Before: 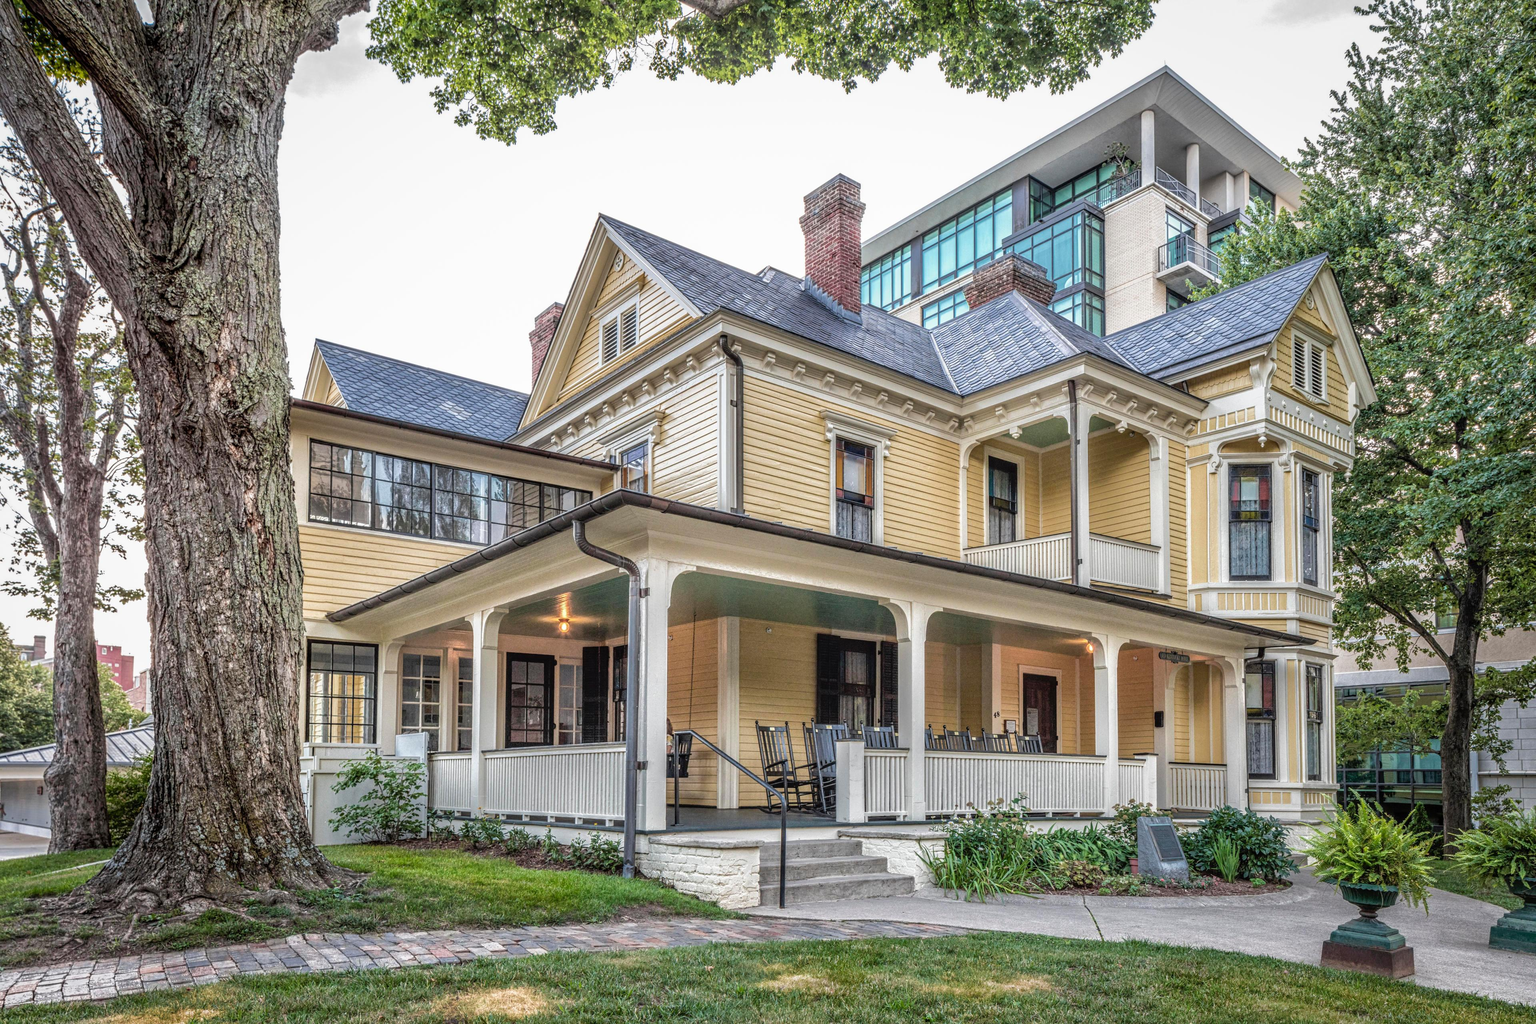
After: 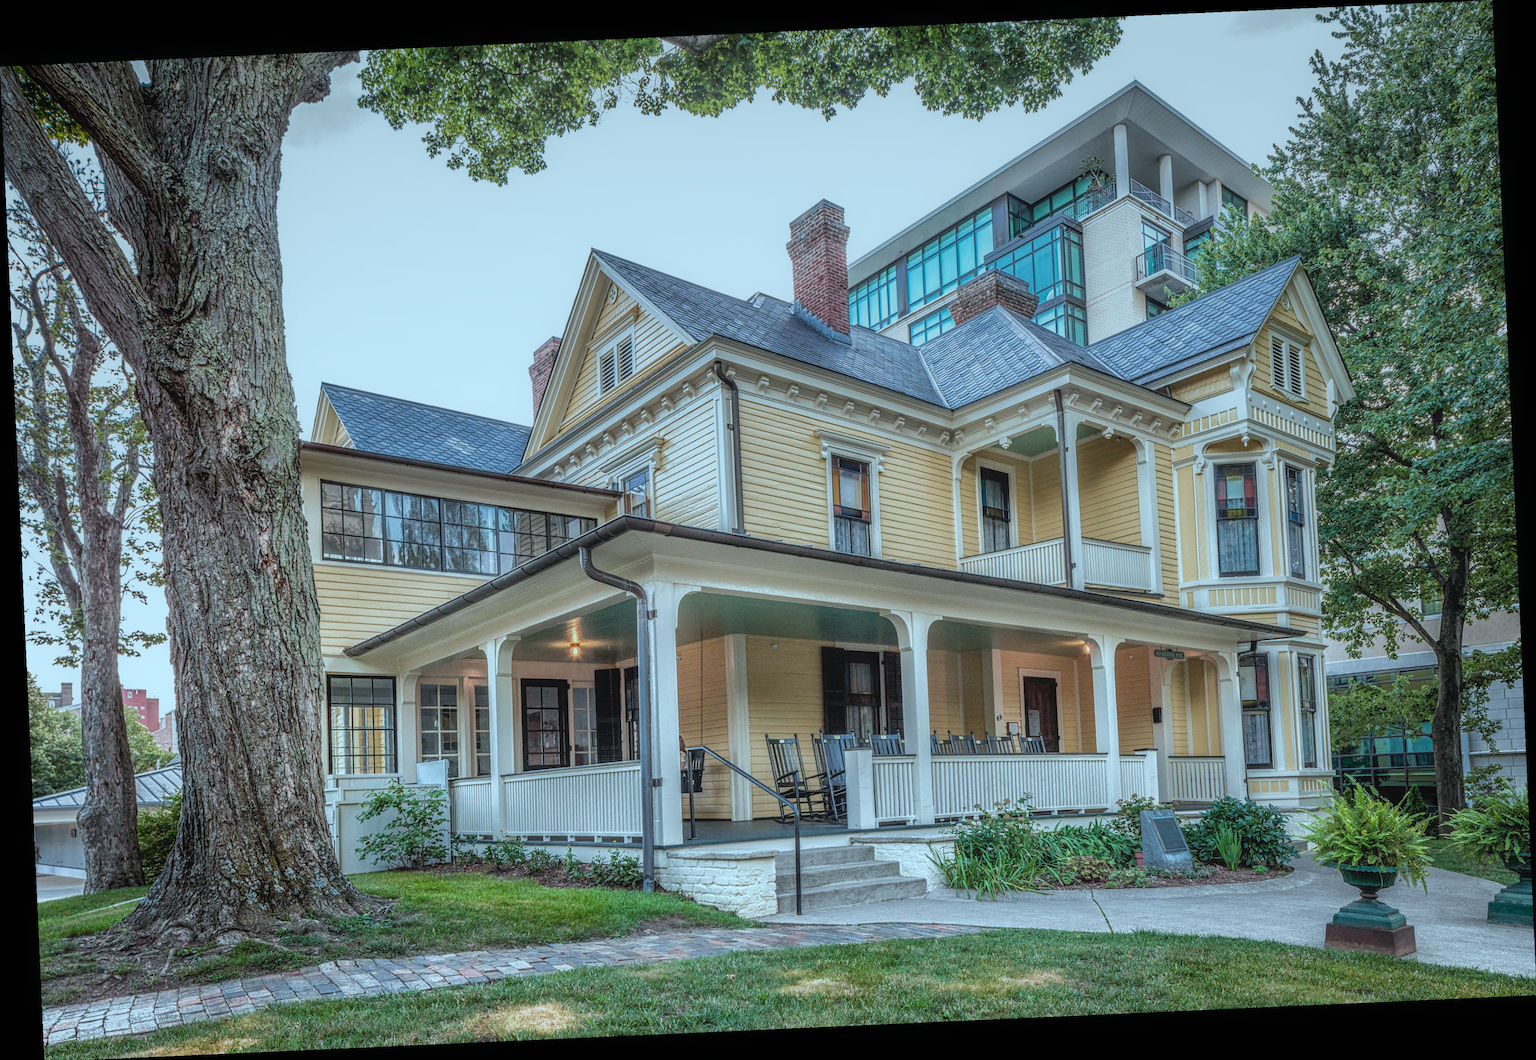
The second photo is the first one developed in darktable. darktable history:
color correction: highlights a* -11.71, highlights b* -15.58
rotate and perspective: rotation -2.56°, automatic cropping off
contrast equalizer: y [[0.5, 0.488, 0.462, 0.461, 0.491, 0.5], [0.5 ×6], [0.5 ×6], [0 ×6], [0 ×6]]
graduated density: on, module defaults
